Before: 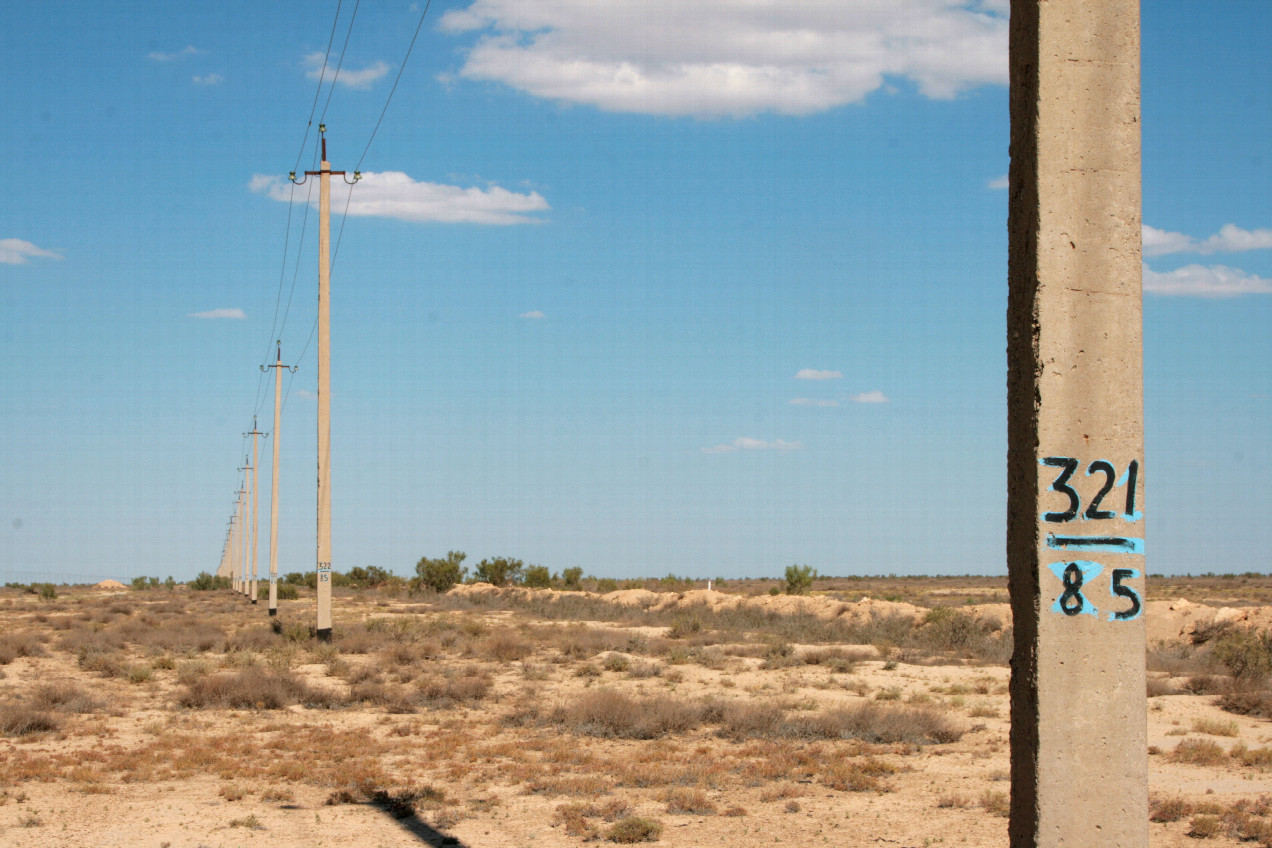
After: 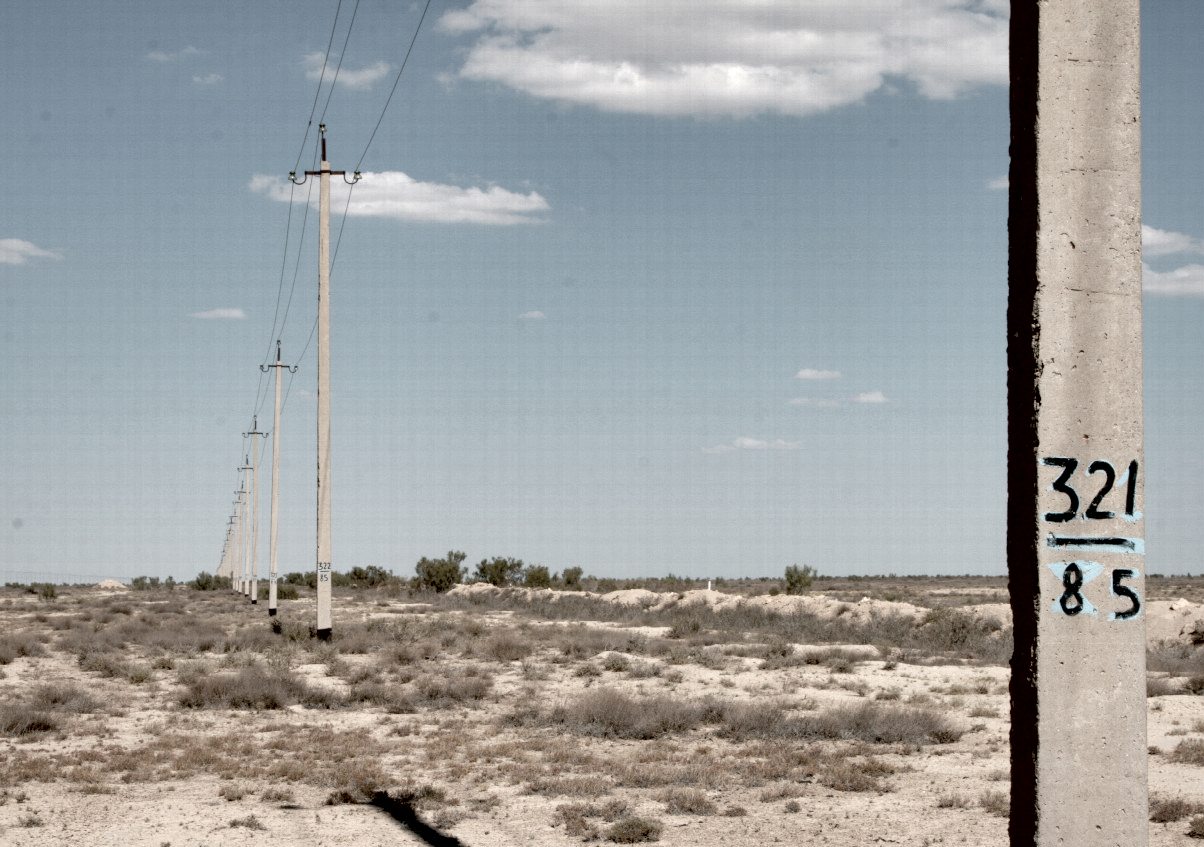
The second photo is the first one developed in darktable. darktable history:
exposure: black level correction 0.032, exposure 0.312 EV, compensate exposure bias true, compensate highlight preservation false
color zones: curves: ch1 [(0, 0.153) (0.143, 0.15) (0.286, 0.151) (0.429, 0.152) (0.571, 0.152) (0.714, 0.151) (0.857, 0.151) (1, 0.153)]
crop and rotate: left 0%, right 5.322%
shadows and highlights: shadows 59.21, soften with gaussian
